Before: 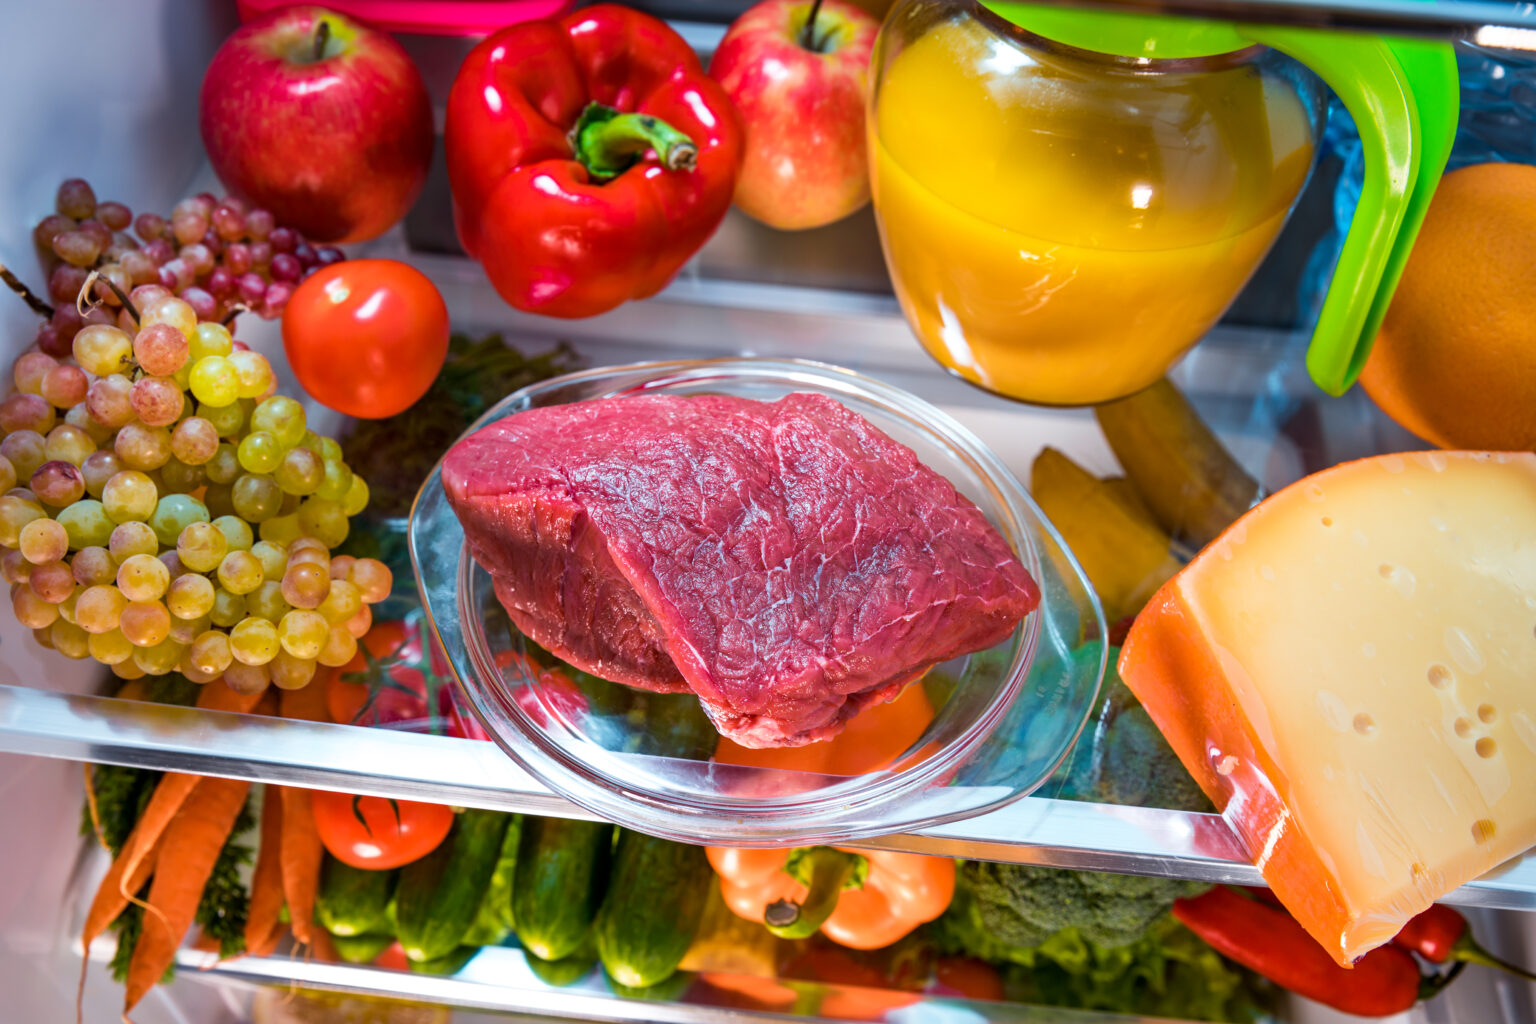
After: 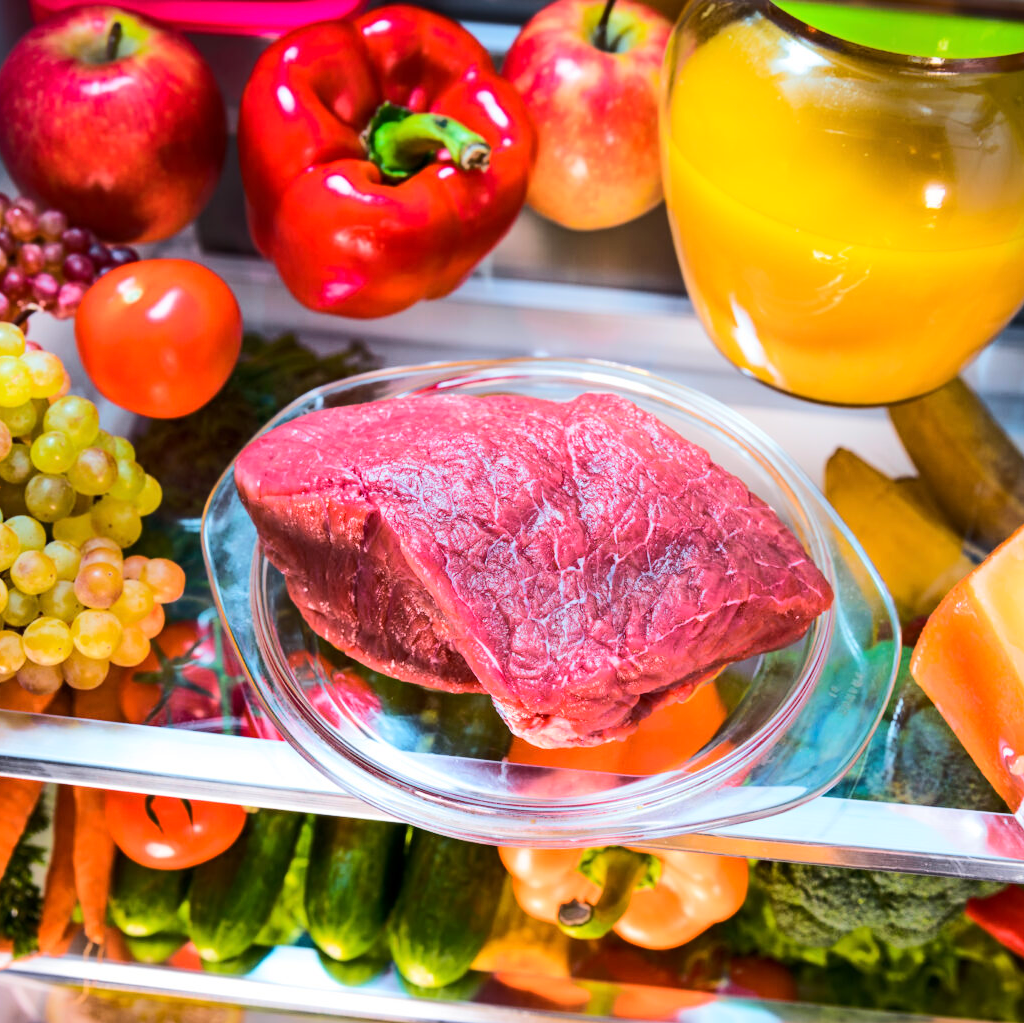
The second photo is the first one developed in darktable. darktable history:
rgb curve: curves: ch0 [(0, 0) (0.284, 0.292) (0.505, 0.644) (1, 1)], compensate middle gray true
crop and rotate: left 13.537%, right 19.796%
